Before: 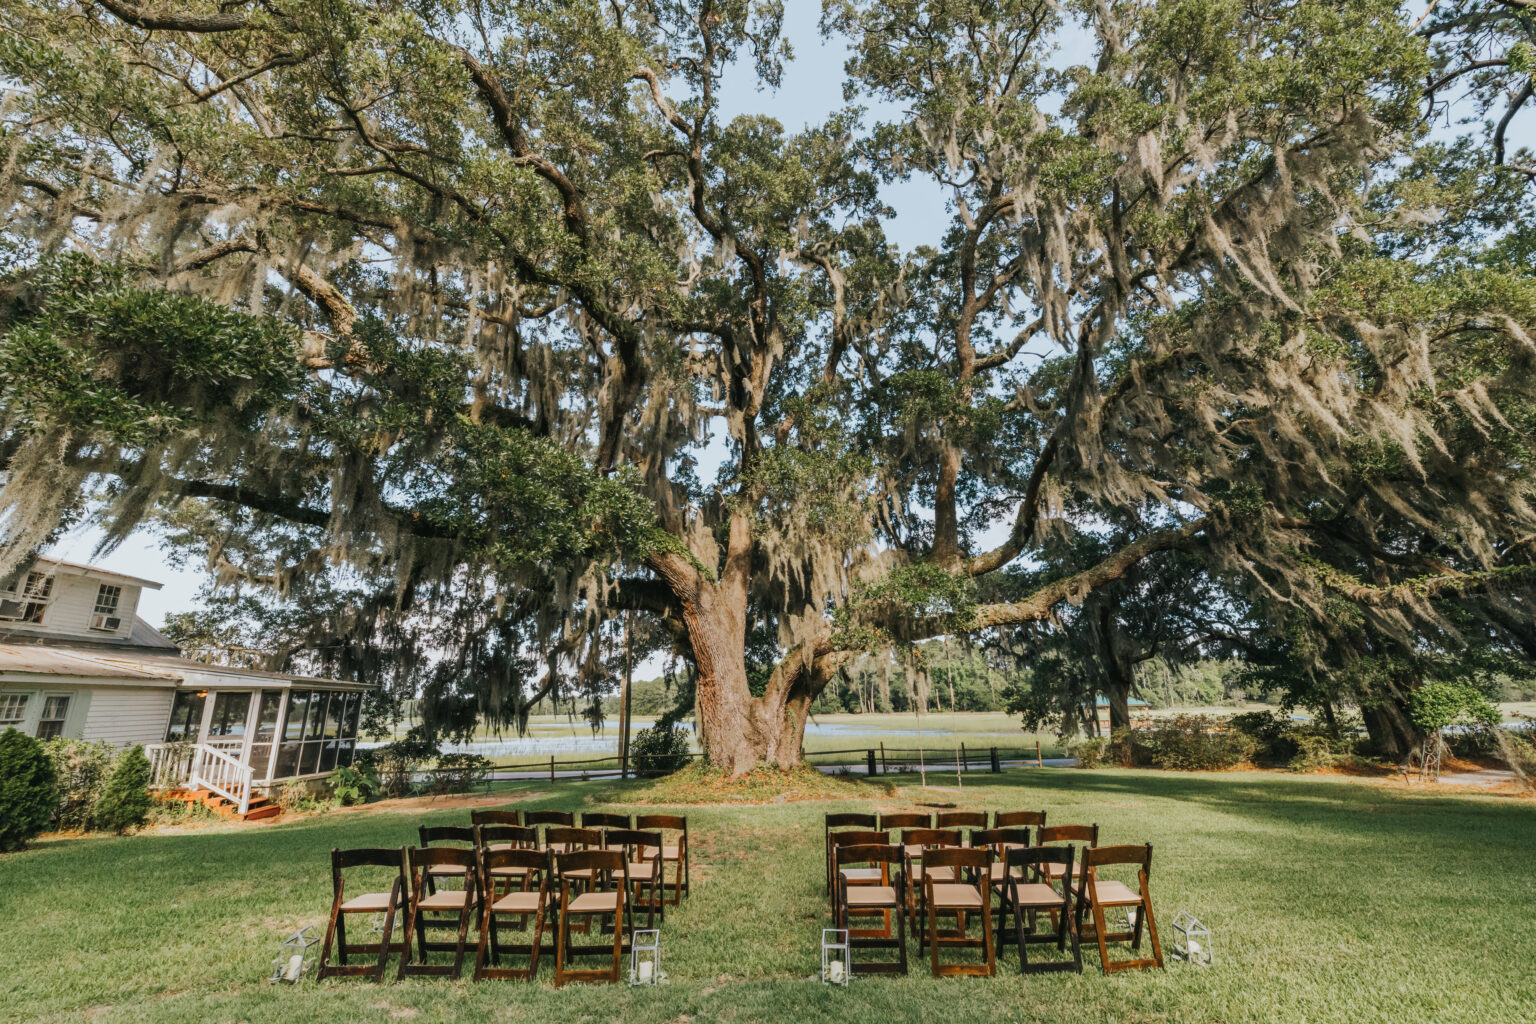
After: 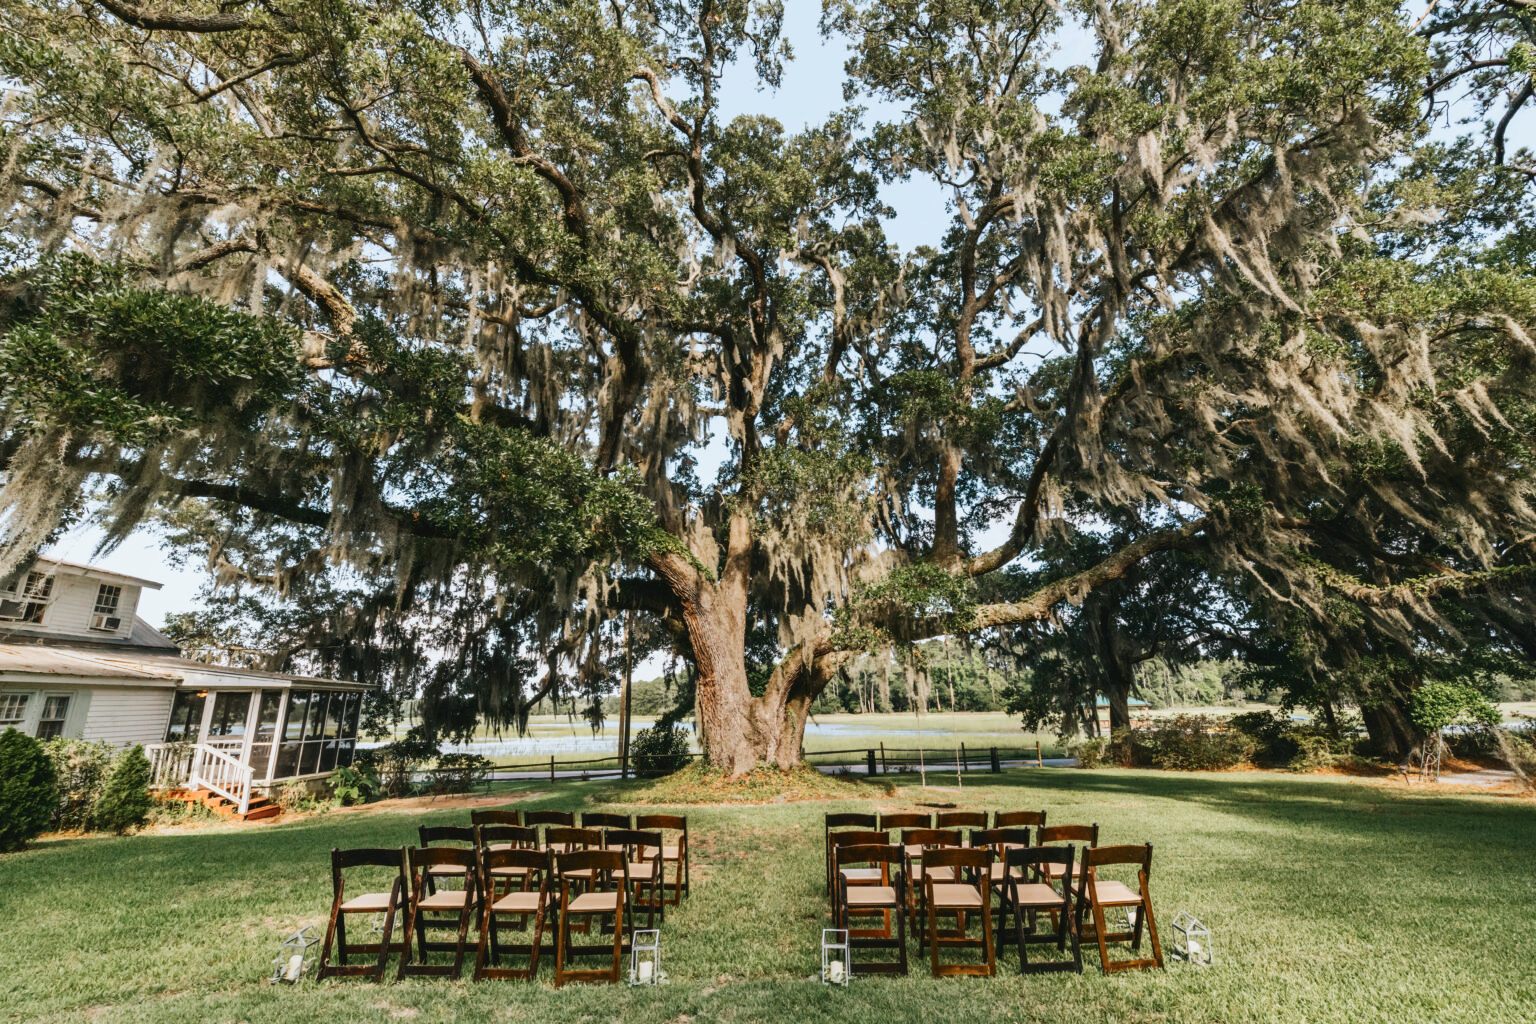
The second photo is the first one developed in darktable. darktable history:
tone curve: curves: ch0 [(0, 0) (0.003, 0.036) (0.011, 0.04) (0.025, 0.042) (0.044, 0.052) (0.069, 0.066) (0.1, 0.085) (0.136, 0.106) (0.177, 0.144) (0.224, 0.188) (0.277, 0.241) (0.335, 0.307) (0.399, 0.382) (0.468, 0.466) (0.543, 0.56) (0.623, 0.672) (0.709, 0.772) (0.801, 0.876) (0.898, 0.949) (1, 1)], color space Lab, independent channels, preserve colors none
